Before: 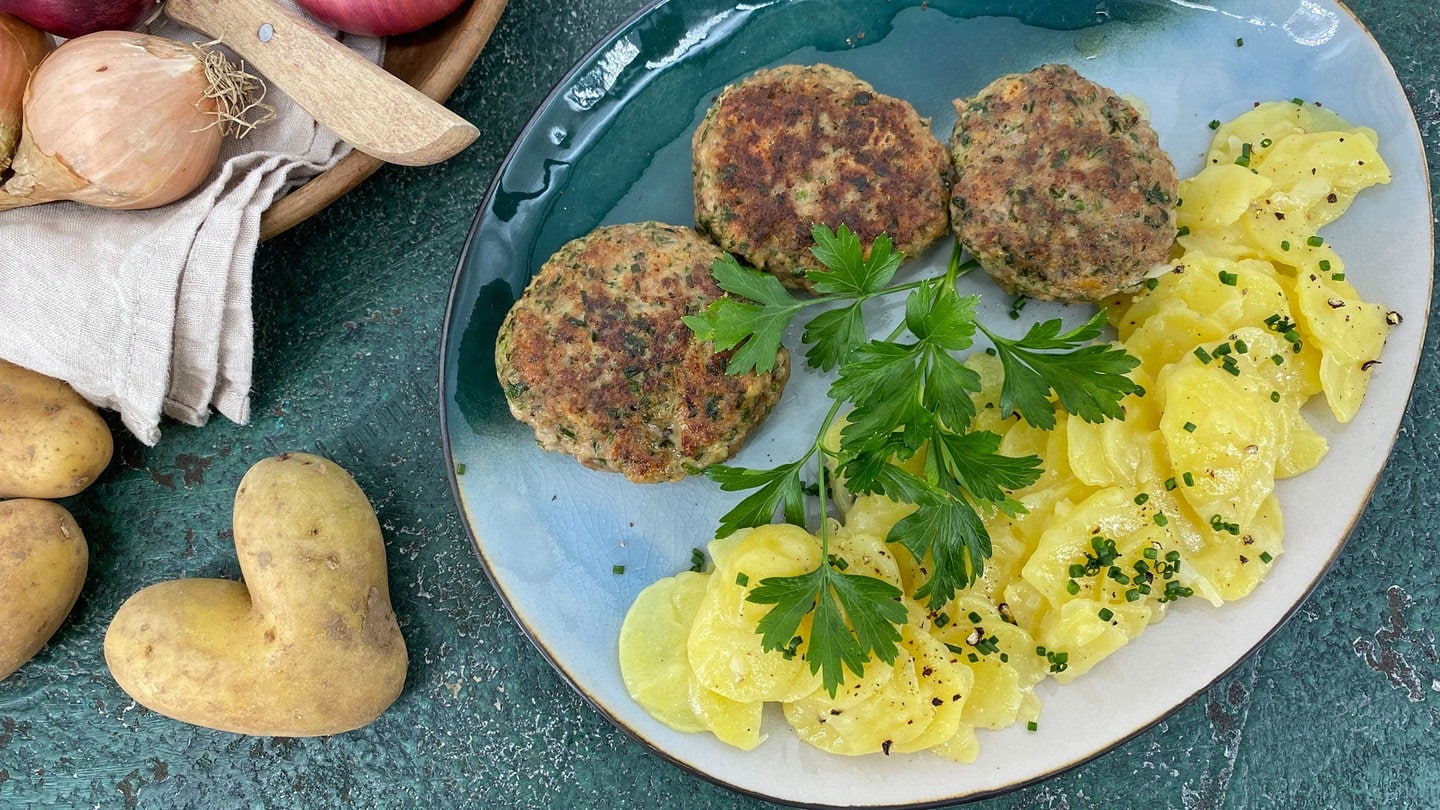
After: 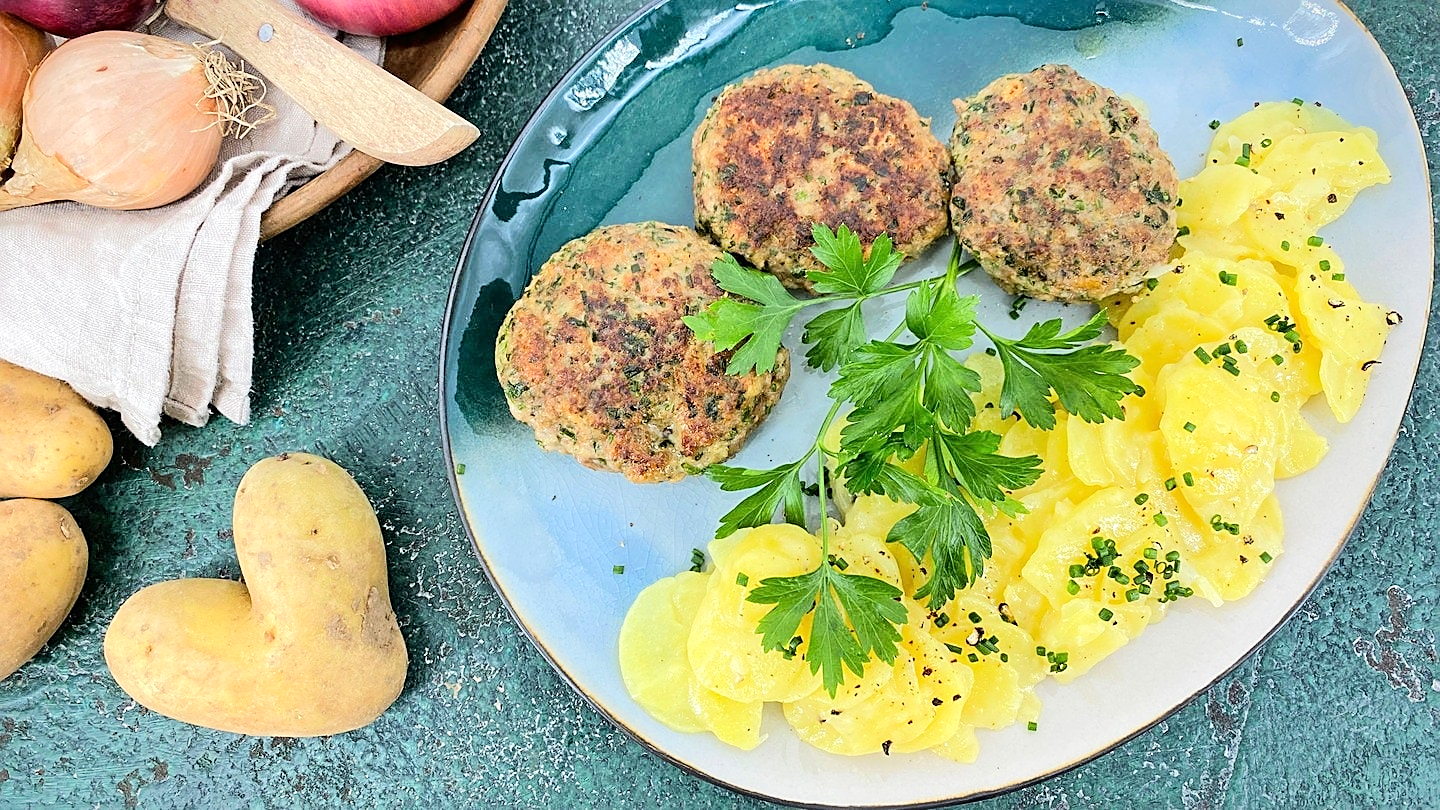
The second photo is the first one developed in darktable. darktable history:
vignetting: fall-off start 100.03%, fall-off radius 65.12%, brightness -0.373, saturation 0.014, automatic ratio true
sharpen: on, module defaults
tone equalizer: -7 EV 0.15 EV, -6 EV 0.62 EV, -5 EV 1.12 EV, -4 EV 1.3 EV, -3 EV 1.12 EV, -2 EV 0.6 EV, -1 EV 0.15 EV, edges refinement/feathering 500, mask exposure compensation -1.57 EV, preserve details no
